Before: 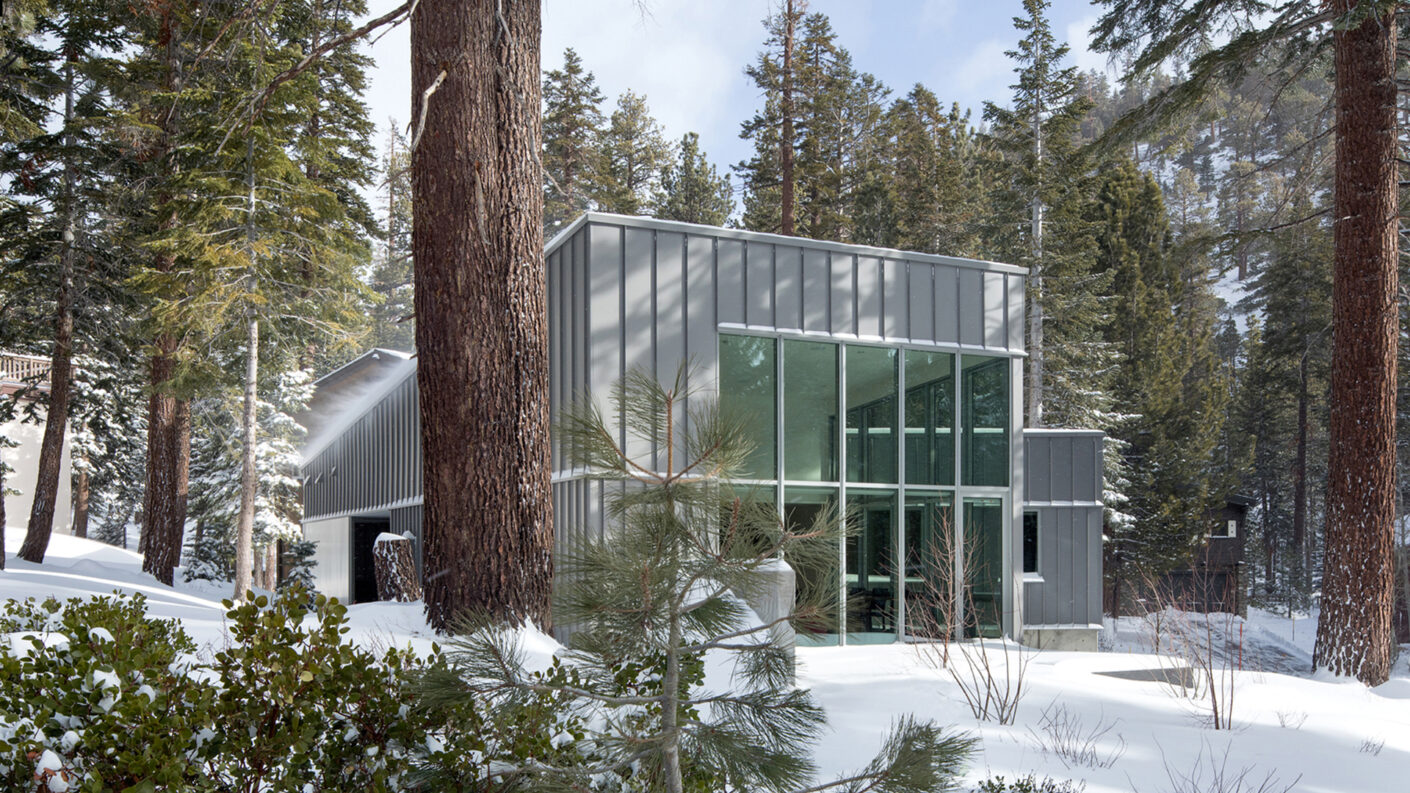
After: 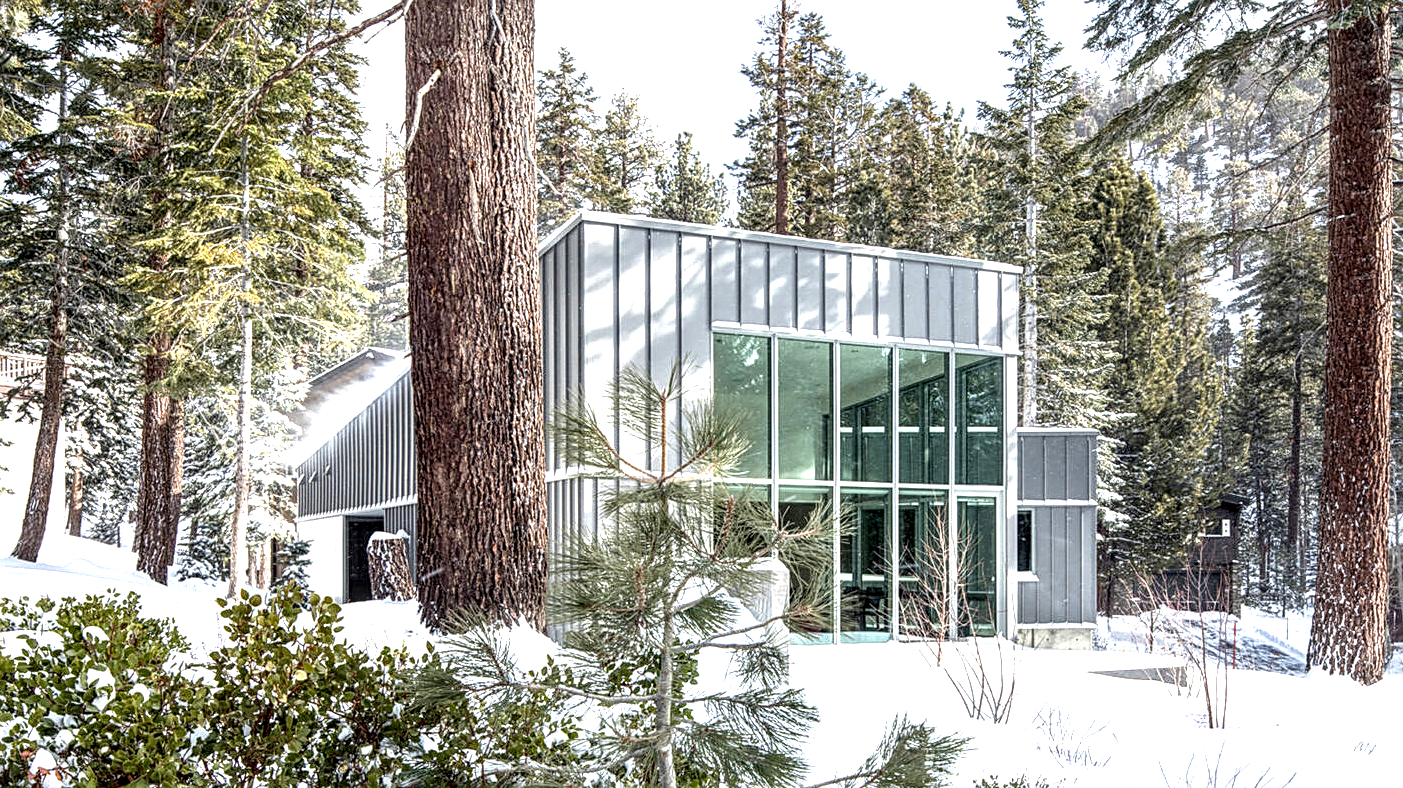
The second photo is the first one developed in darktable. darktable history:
exposure: black level correction 0, exposure 1.2 EV, compensate highlight preservation false
crop and rotate: left 0.483%, top 0.173%, bottom 0.393%
sharpen: on, module defaults
local contrast: highlights 16%, detail 185%
